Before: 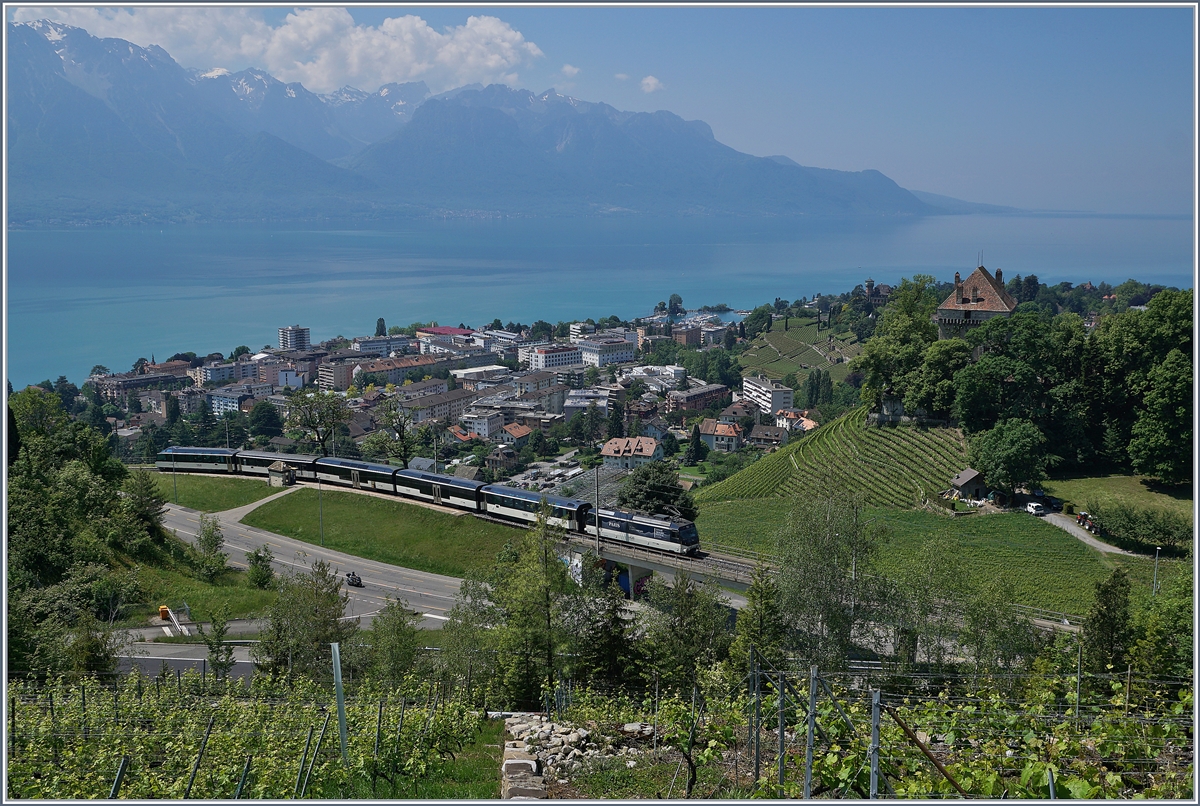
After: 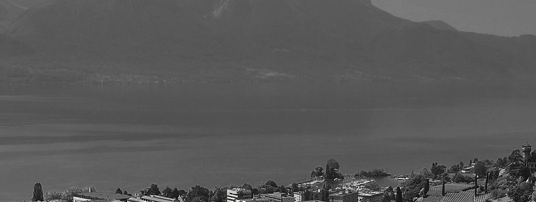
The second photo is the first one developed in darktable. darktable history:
contrast brightness saturation: contrast 0.1, saturation -0.3
crop: left 28.64%, top 16.832%, right 26.637%, bottom 58.055%
color zones: curves: ch0 [(0, 0.554) (0.146, 0.662) (0.293, 0.86) (0.503, 0.774) (0.637, 0.106) (0.74, 0.072) (0.866, 0.488) (0.998, 0.569)]; ch1 [(0, 0) (0.143, 0) (0.286, 0) (0.429, 0) (0.571, 0) (0.714, 0) (0.857, 0)]
split-toning: shadows › hue 43.2°, shadows › saturation 0, highlights › hue 50.4°, highlights › saturation 1
